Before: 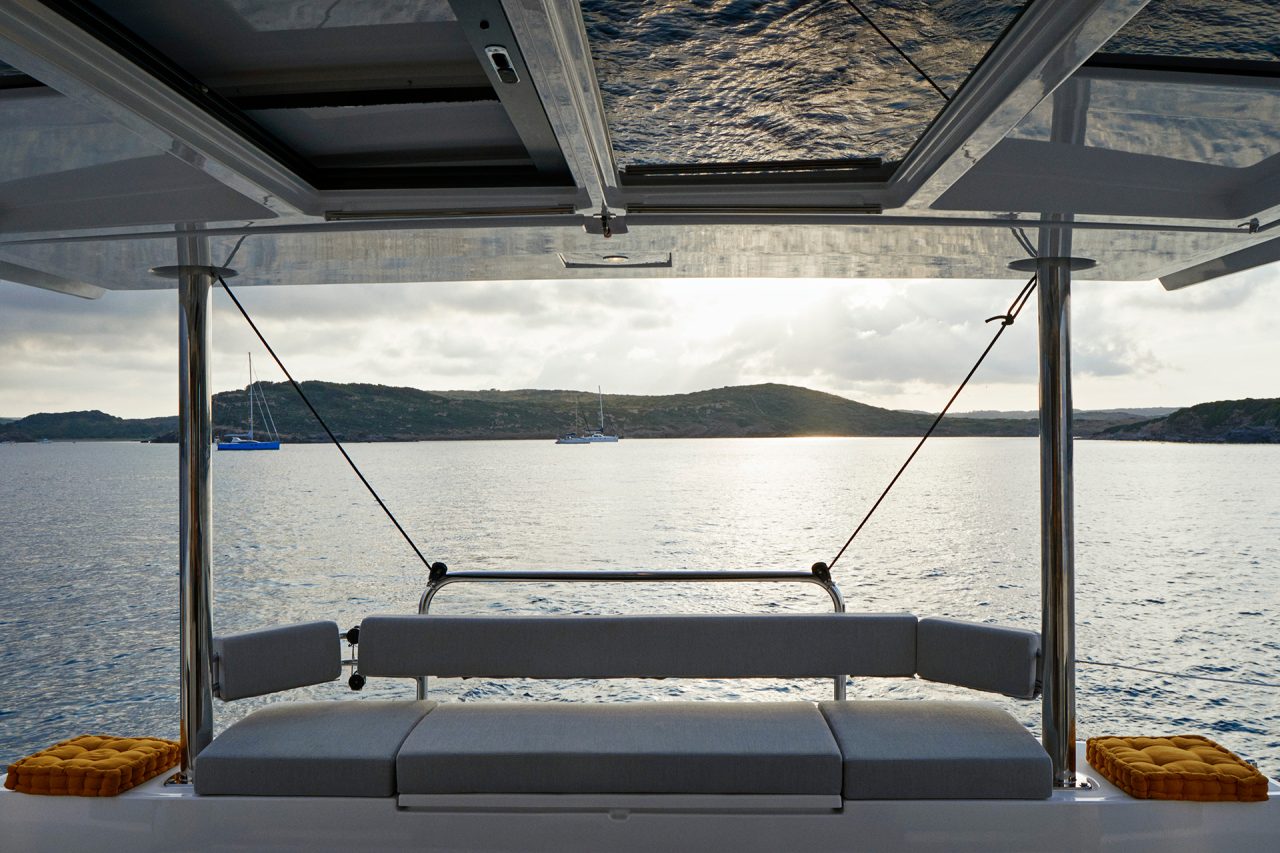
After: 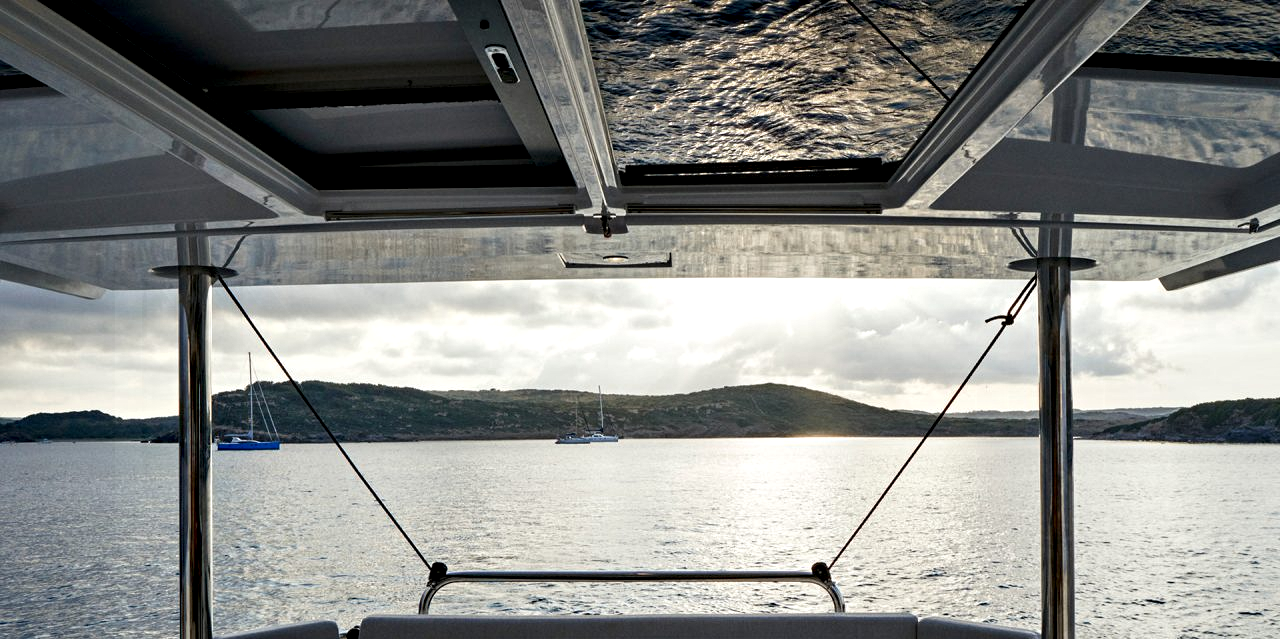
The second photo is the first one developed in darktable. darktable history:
crop: bottom 24.979%
contrast equalizer: octaves 7, y [[0.601, 0.6, 0.598, 0.598, 0.6, 0.601], [0.5 ×6], [0.5 ×6], [0 ×6], [0 ×6]]
